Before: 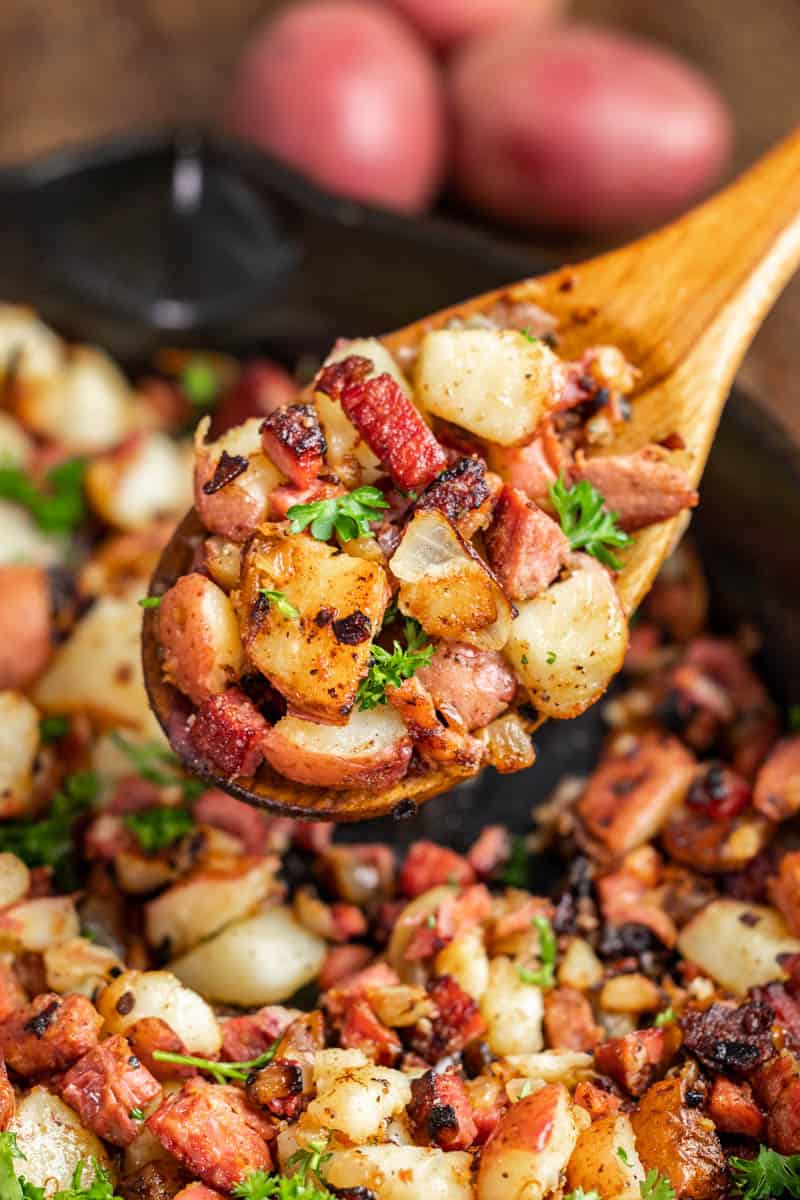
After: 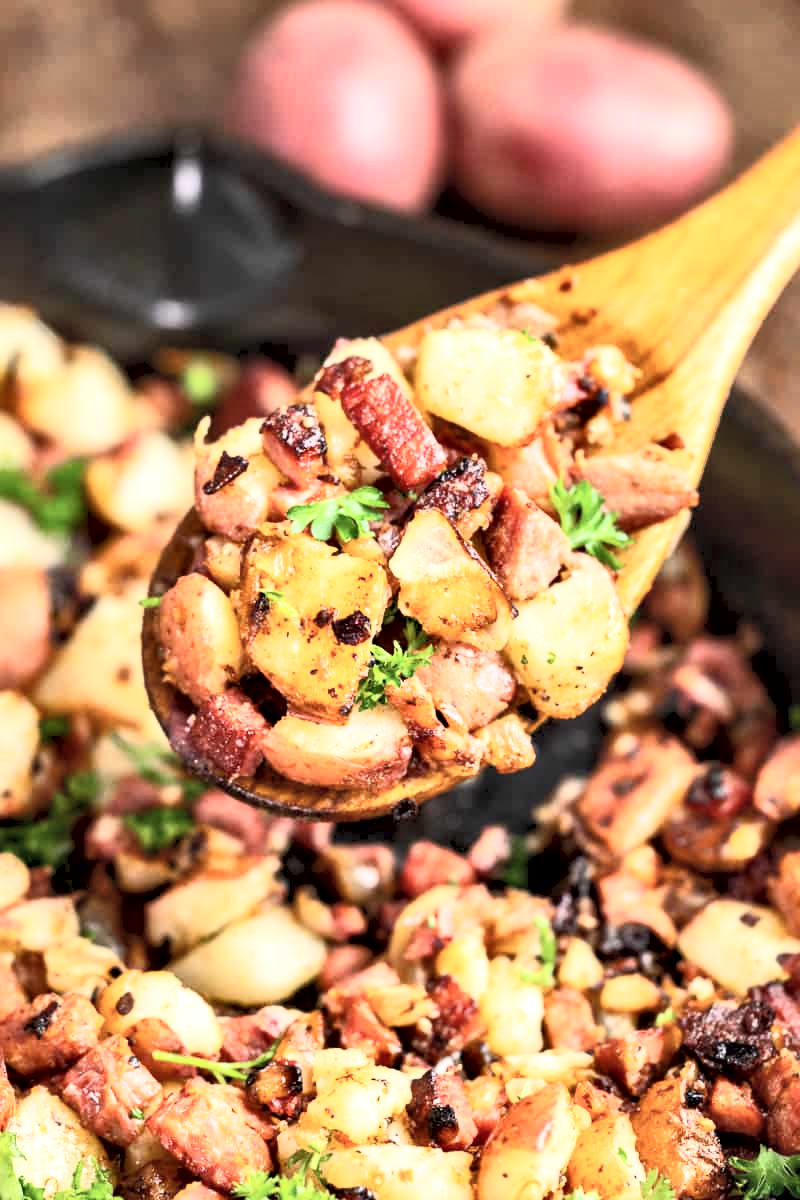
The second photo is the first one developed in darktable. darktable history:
contrast brightness saturation: contrast 0.39, brightness 0.53
contrast equalizer: y [[0.536, 0.565, 0.581, 0.516, 0.52, 0.491], [0.5 ×6], [0.5 ×6], [0 ×6], [0 ×6]]
